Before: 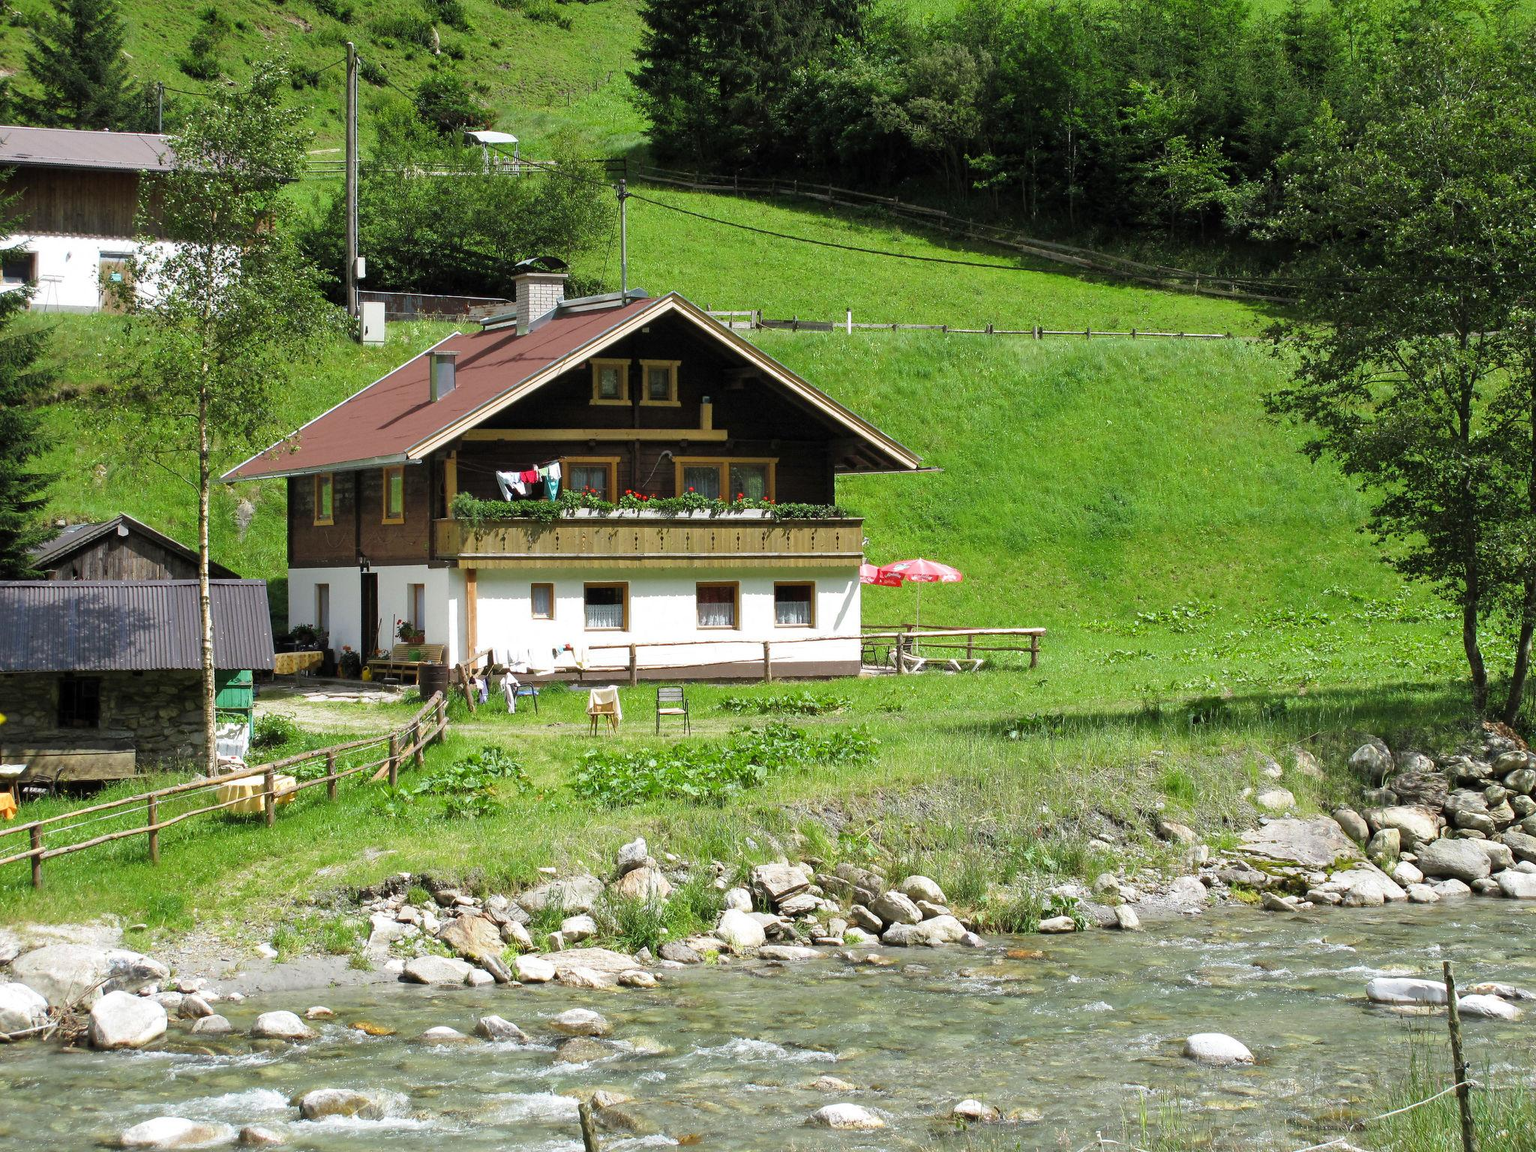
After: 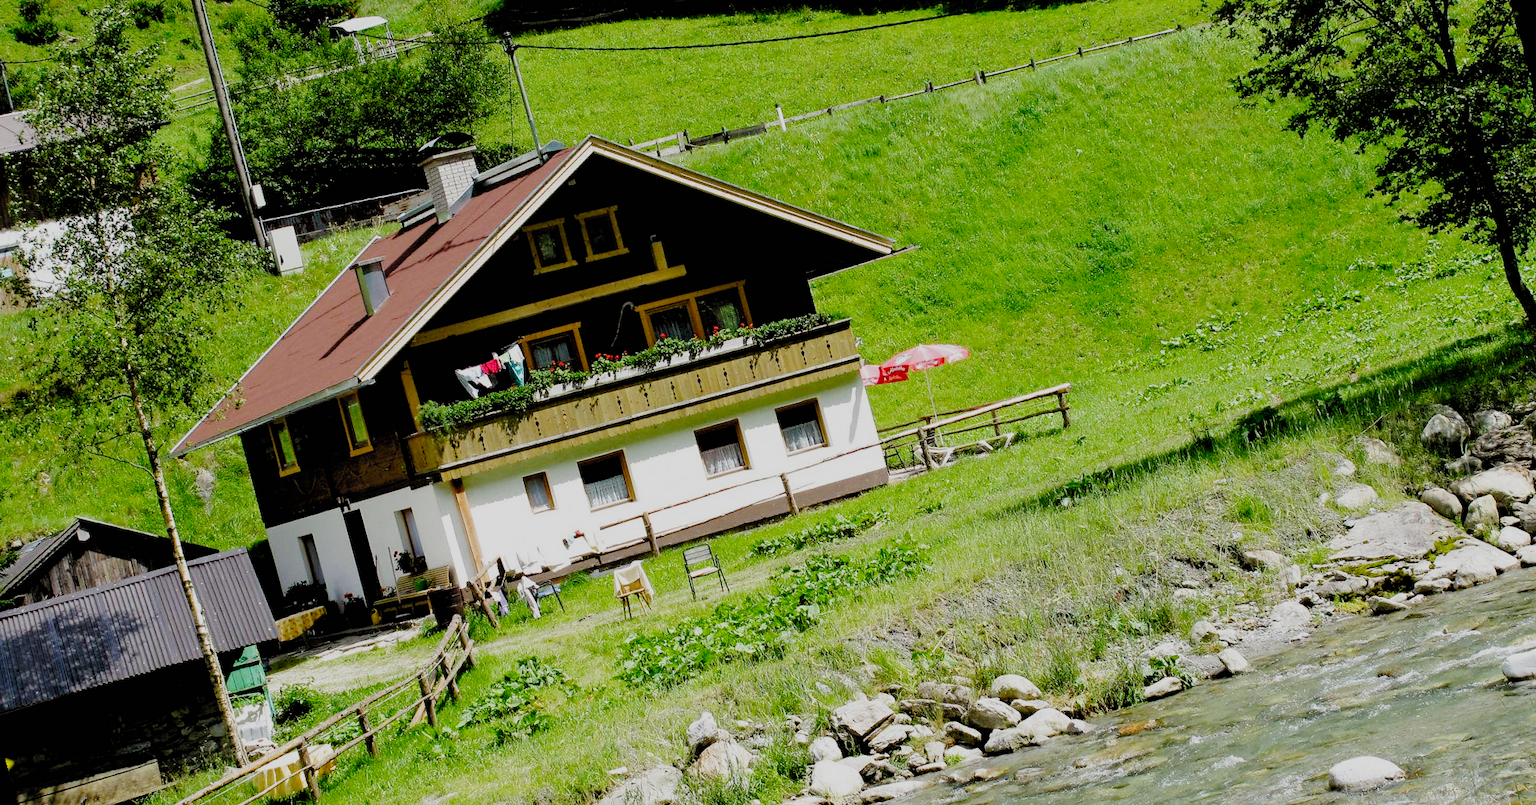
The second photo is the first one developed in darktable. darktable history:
rotate and perspective: rotation -14.8°, crop left 0.1, crop right 0.903, crop top 0.25, crop bottom 0.748
filmic rgb: black relative exposure -2.85 EV, white relative exposure 4.56 EV, hardness 1.77, contrast 1.25, preserve chrominance no, color science v5 (2021)
